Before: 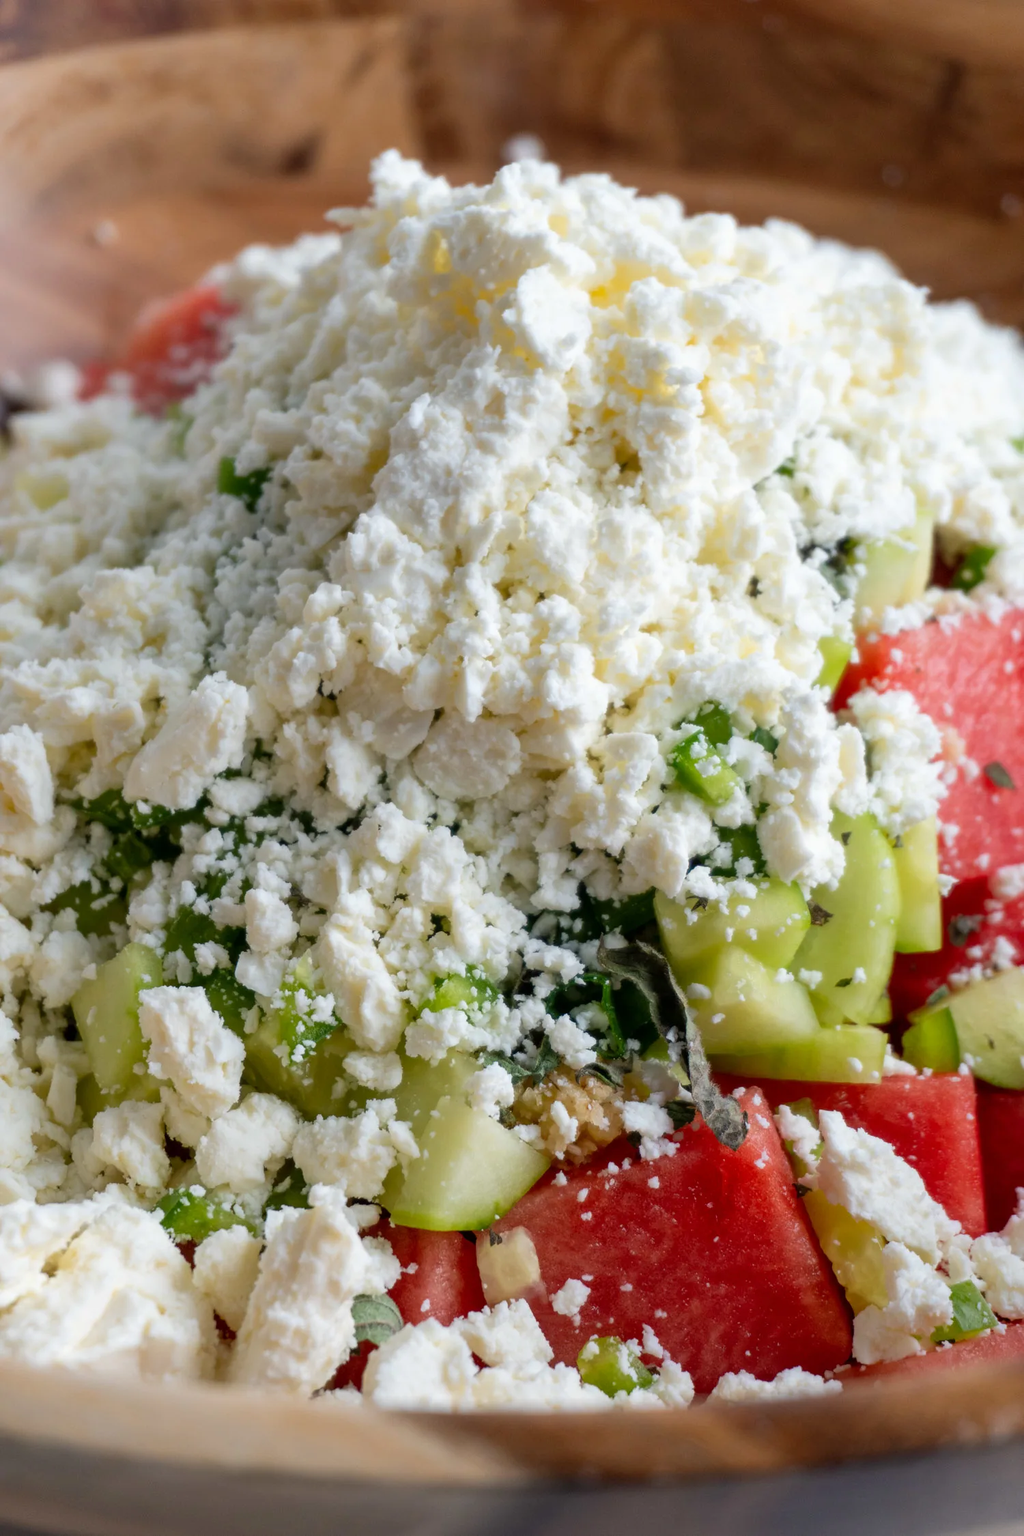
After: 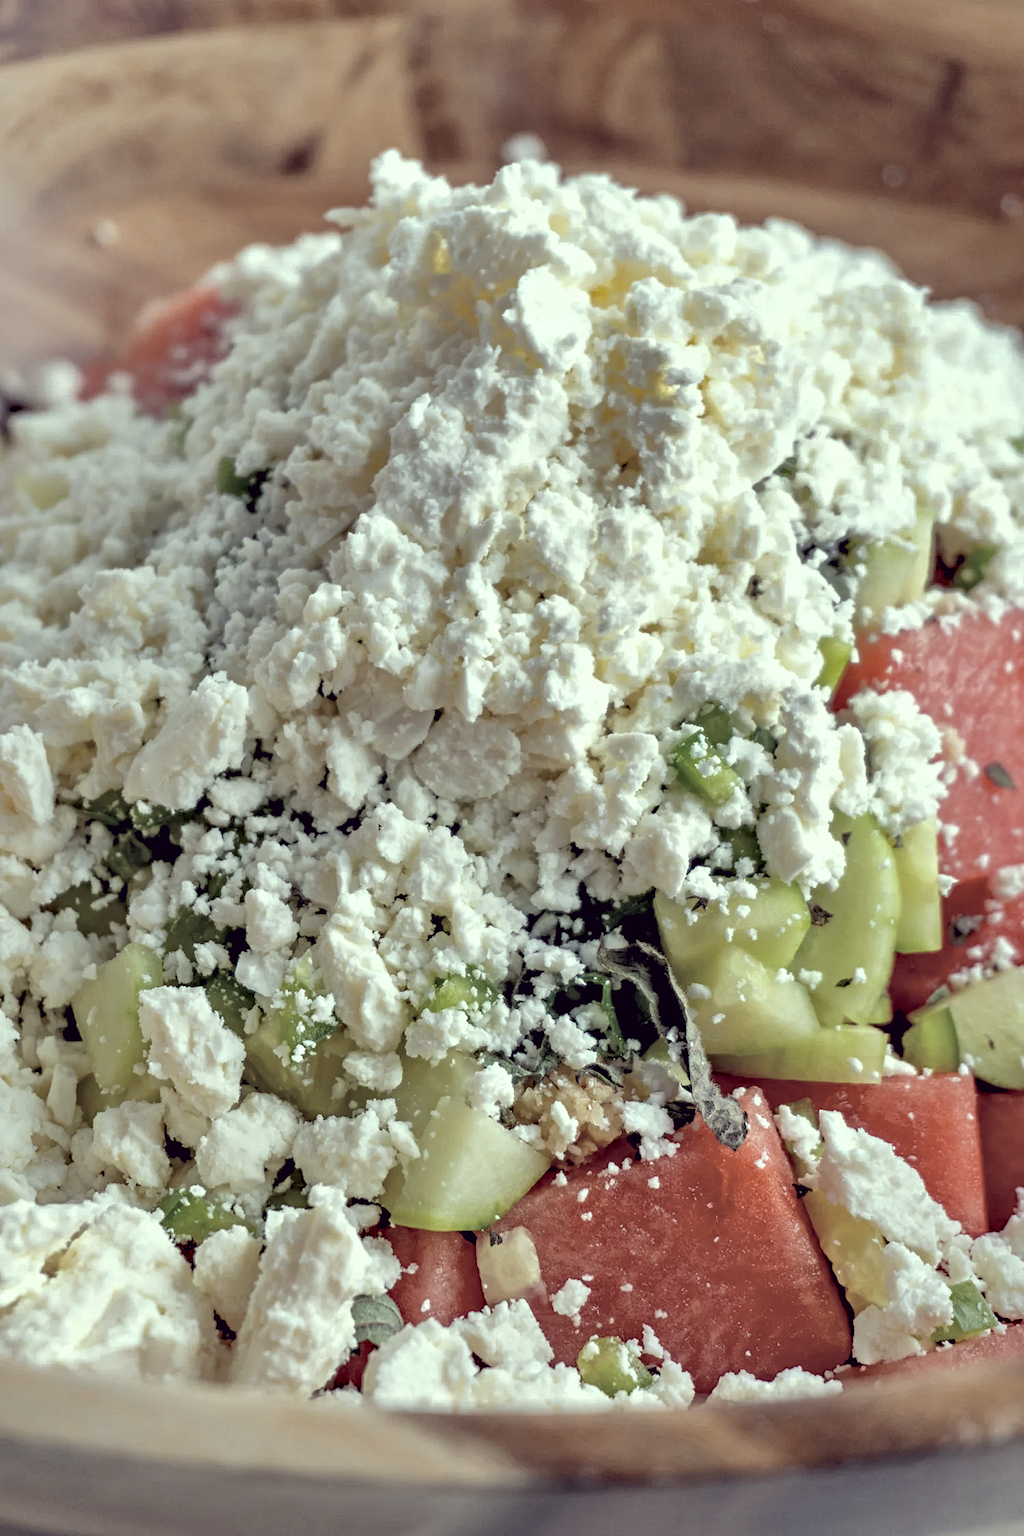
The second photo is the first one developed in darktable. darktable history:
contrast equalizer: octaves 7, y [[0.5, 0.542, 0.583, 0.625, 0.667, 0.708], [0.5 ×6], [0.5 ×6], [0 ×6], [0 ×6]]
shadows and highlights: highlights -59.97
contrast brightness saturation: contrast 0.069, brightness 0.178, saturation 0.418
color correction: highlights a* -20.88, highlights b* 20.09, shadows a* 19.59, shadows b* -20.3, saturation 0.416
